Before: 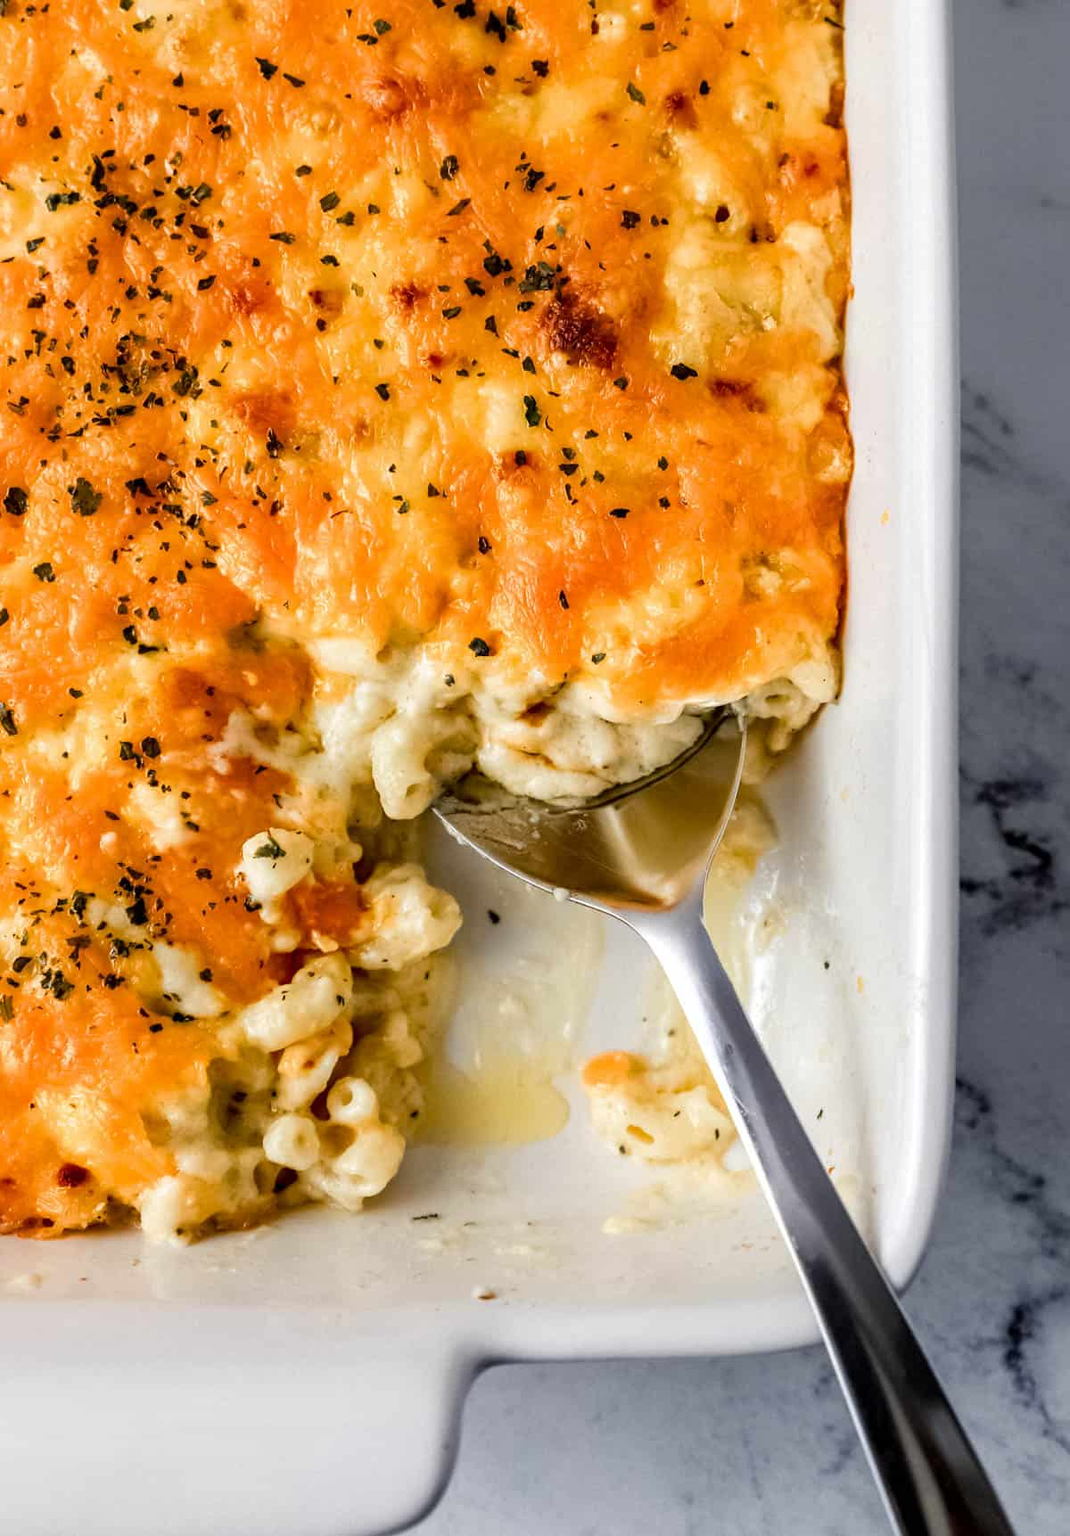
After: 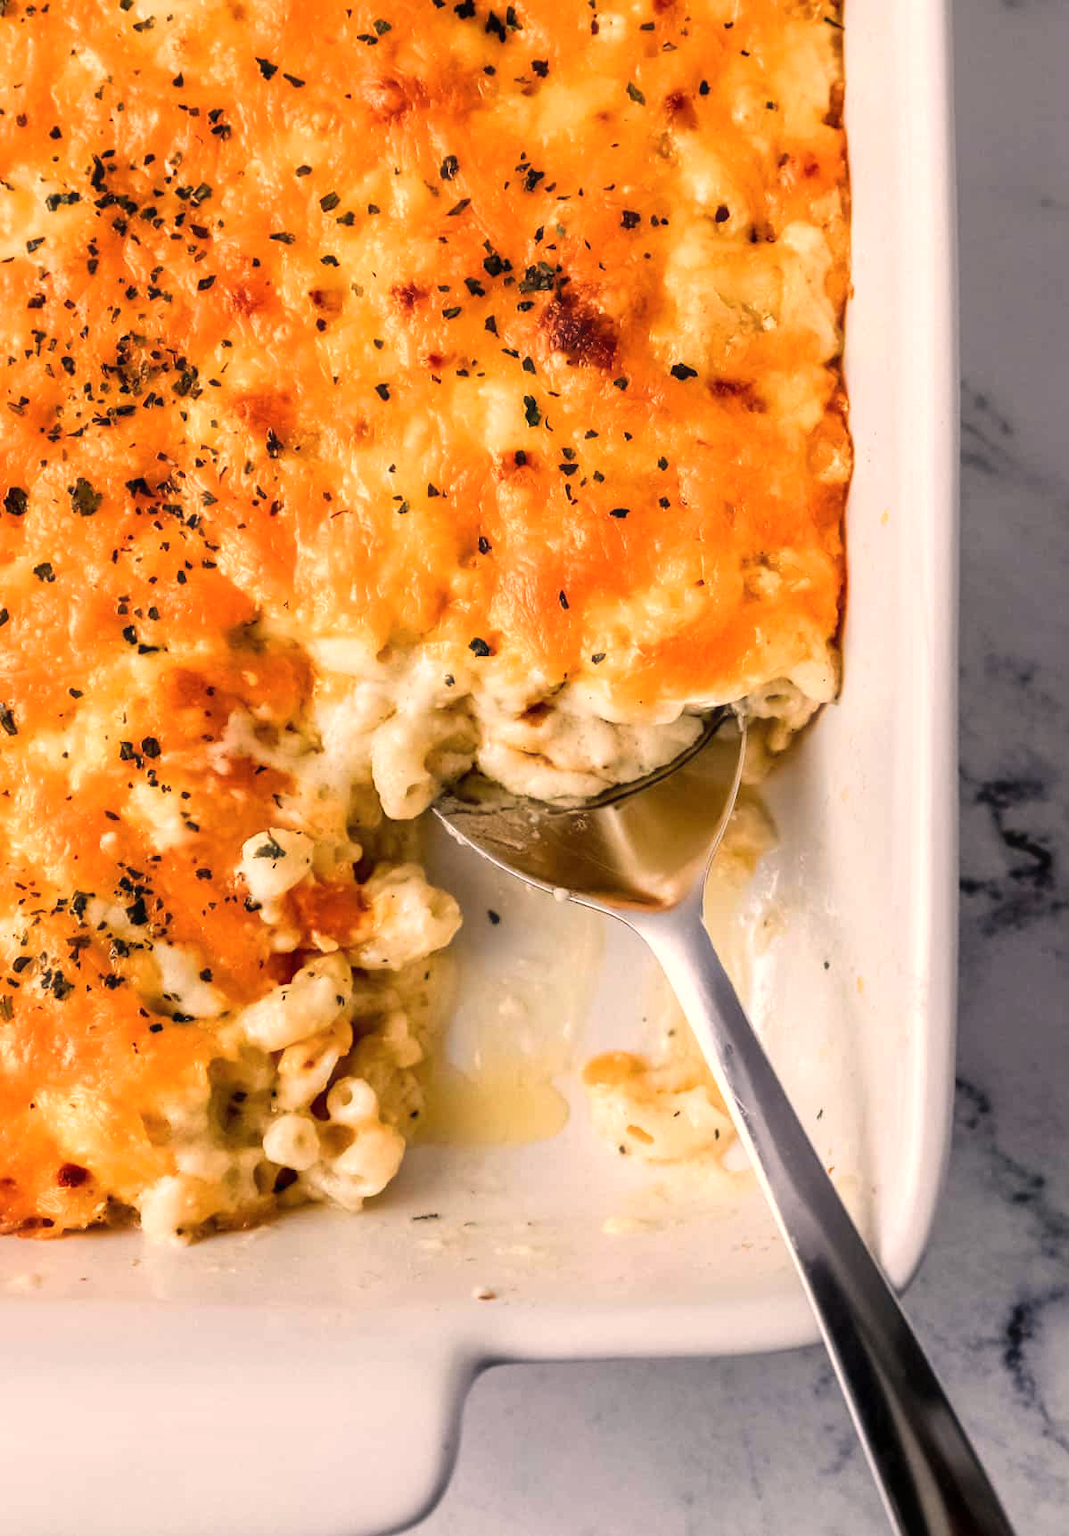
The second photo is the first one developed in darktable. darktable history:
haze removal: strength -0.1, adaptive false
white balance: red 1.127, blue 0.943
